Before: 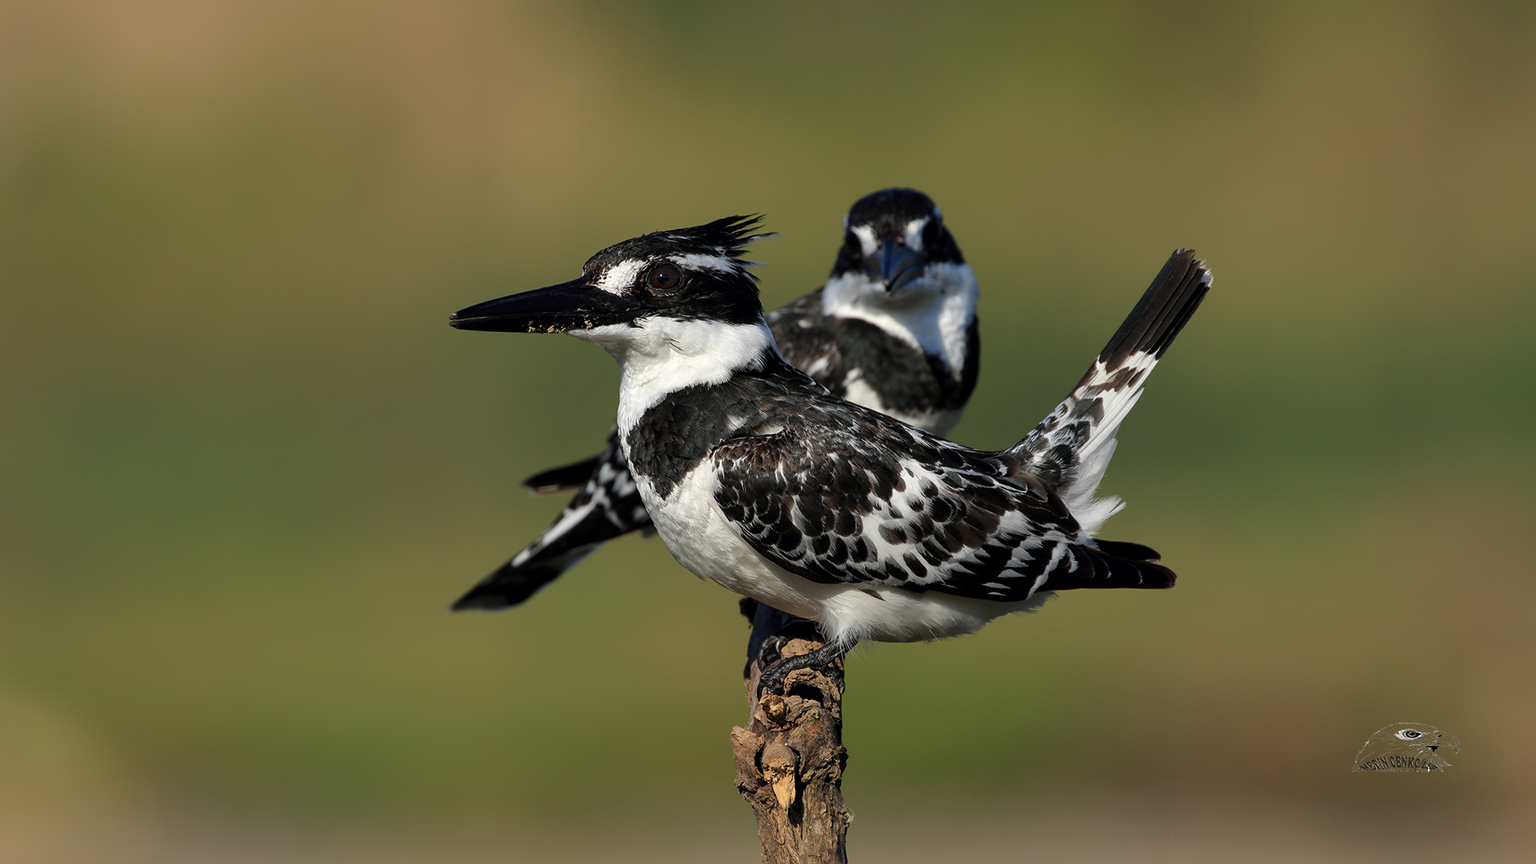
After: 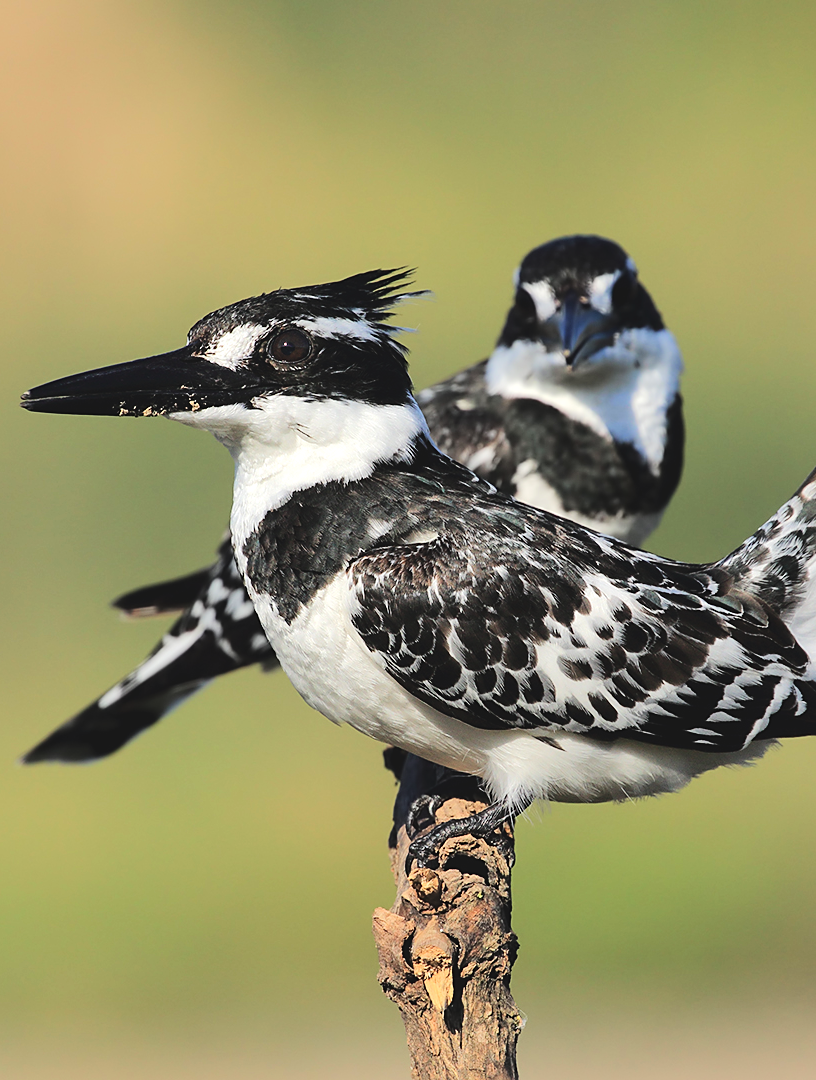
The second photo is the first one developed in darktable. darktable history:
exposure: black level correction -0.009, exposure 0.066 EV, compensate highlight preservation false
crop: left 28.194%, right 29.26%
sharpen: radius 1.602, amount 0.366, threshold 1.622
tone equalizer: -7 EV 0.145 EV, -6 EV 0.569 EV, -5 EV 1.18 EV, -4 EV 1.33 EV, -3 EV 1.15 EV, -2 EV 0.6 EV, -1 EV 0.158 EV, edges refinement/feathering 500, mask exposure compensation -1.57 EV, preserve details no
